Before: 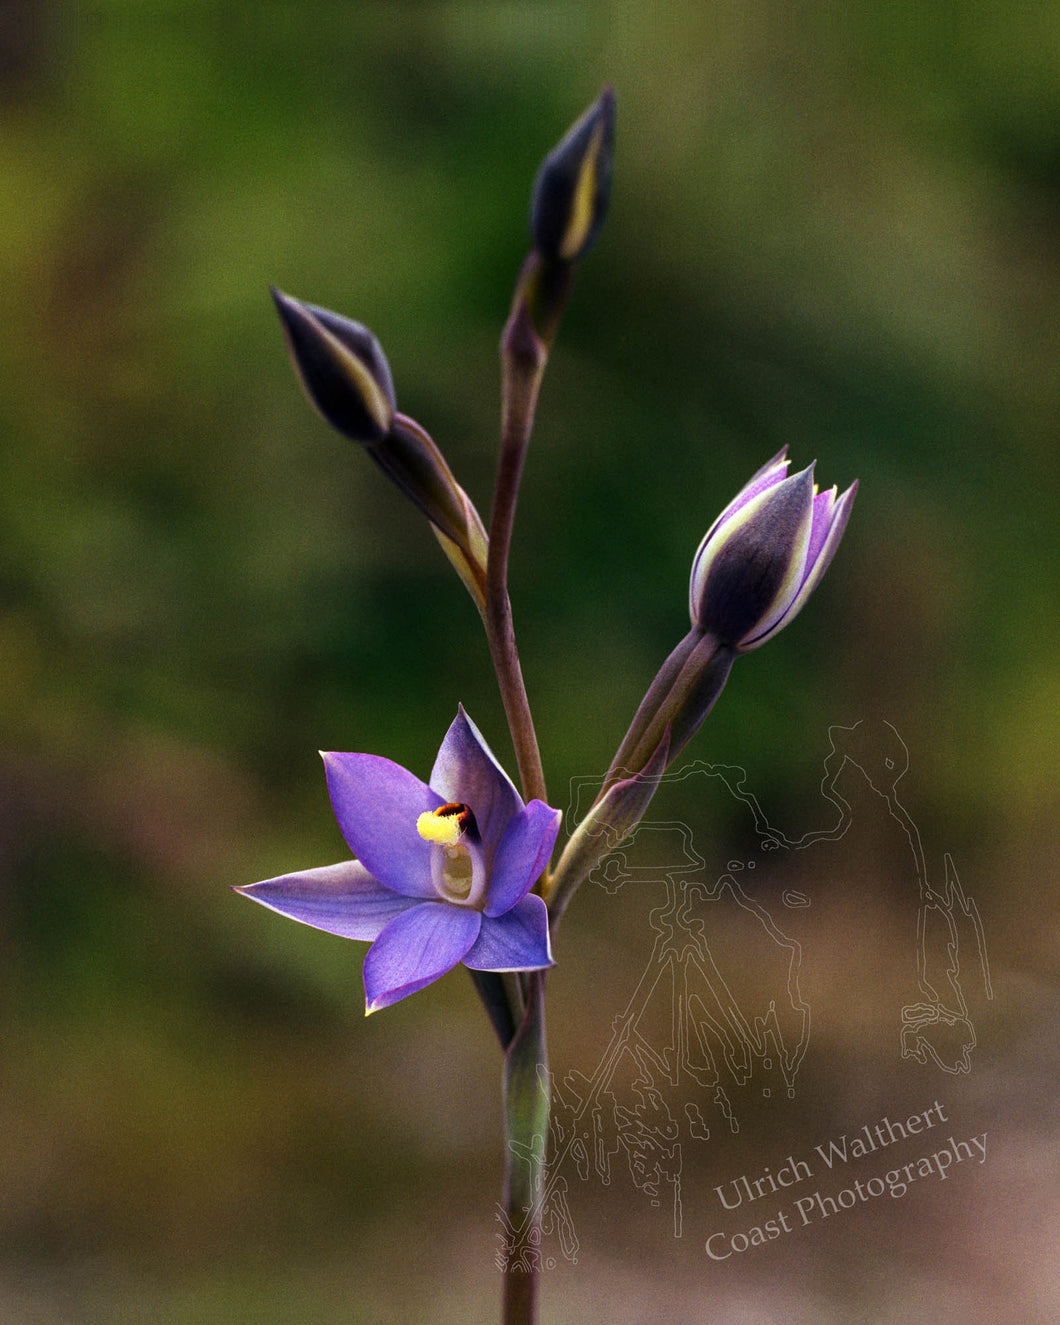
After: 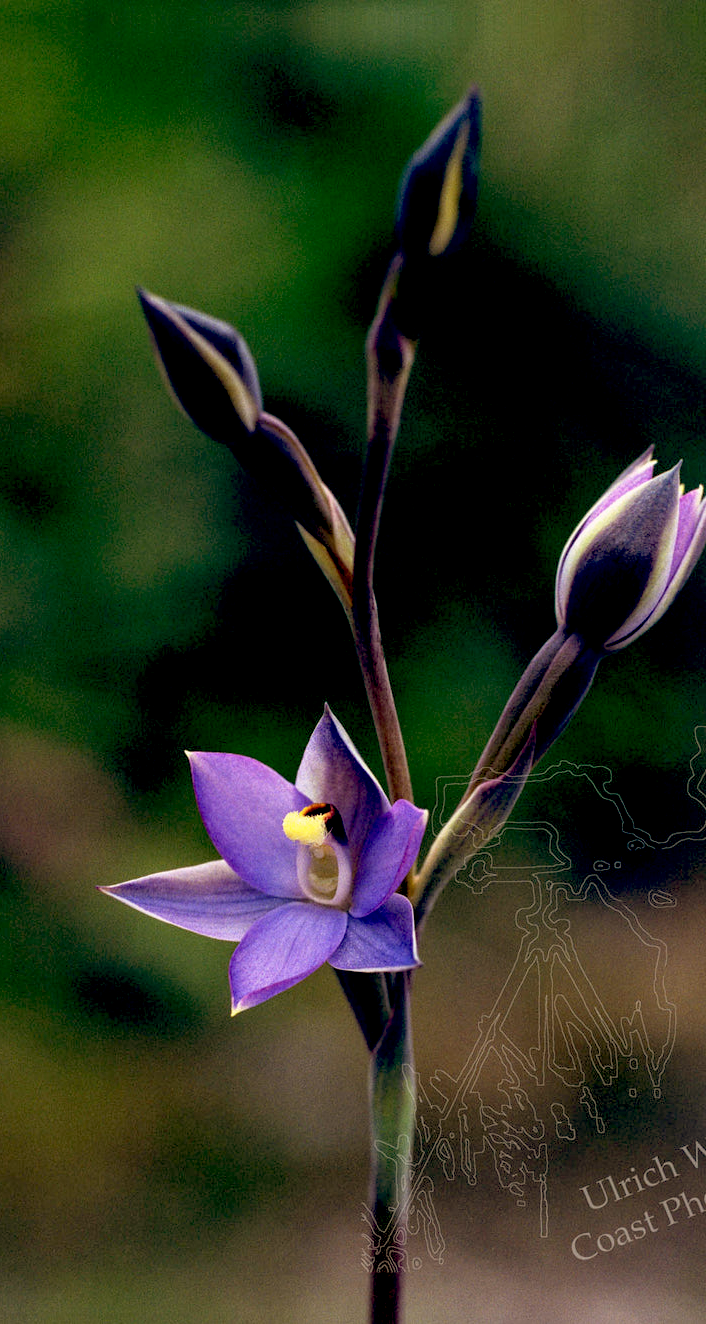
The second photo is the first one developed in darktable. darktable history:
color zones: curves: ch1 [(0, 0.469) (0.001, 0.469) (0.12, 0.446) (0.248, 0.469) (0.5, 0.5) (0.748, 0.5) (0.999, 0.469) (1, 0.469)]
crop and rotate: left 12.673%, right 20.66%
color balance: lift [0.975, 0.993, 1, 1.015], gamma [1.1, 1, 1, 0.945], gain [1, 1.04, 1, 0.95]
vibrance: vibrance 0%
